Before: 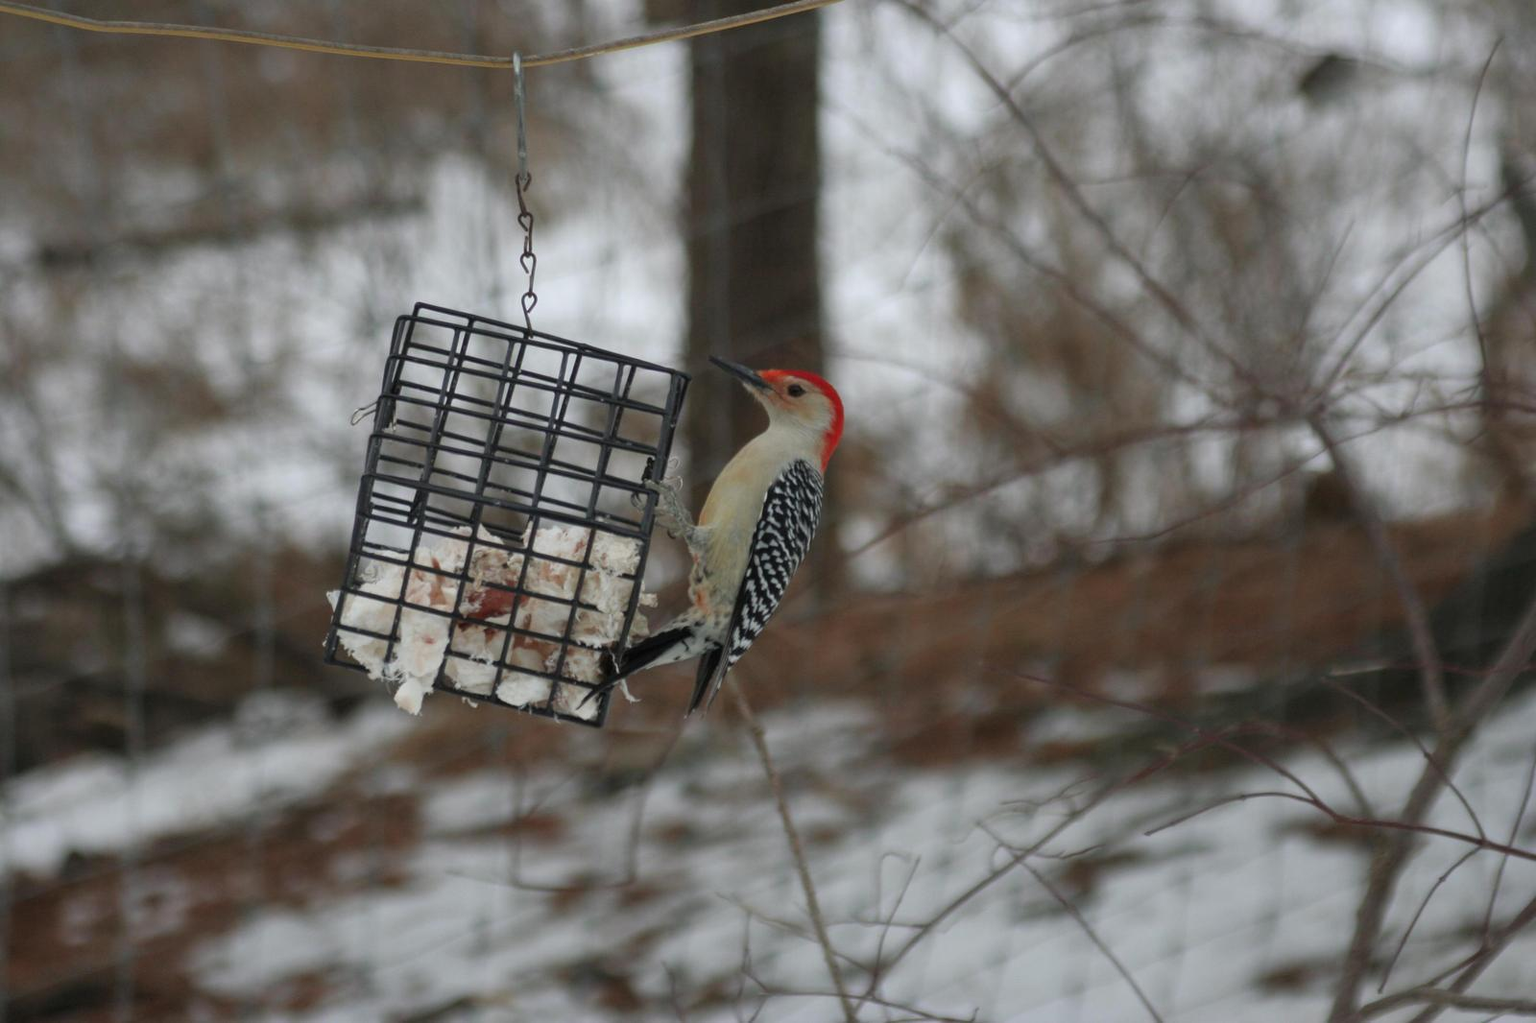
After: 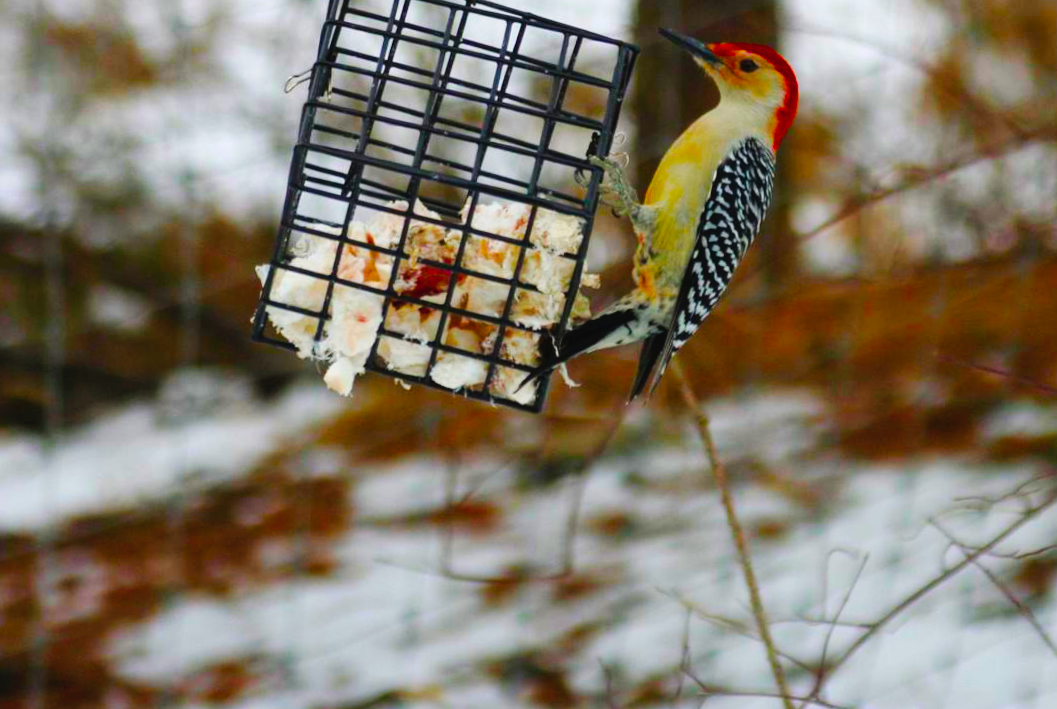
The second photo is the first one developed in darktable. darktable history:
crop and rotate: angle -1.08°, left 3.954%, top 31.616%, right 28.106%
color balance rgb: highlights gain › chroma 0.108%, highlights gain › hue 331.23°, perceptual saturation grading › global saturation 65.026%, perceptual saturation grading › highlights 59.028%, perceptual saturation grading › mid-tones 49.509%, perceptual saturation grading › shadows 49.954%, global vibrance 30.476%, contrast 10.518%
tone curve: curves: ch0 [(0, 0.023) (0.087, 0.065) (0.184, 0.168) (0.45, 0.54) (0.57, 0.683) (0.722, 0.825) (0.877, 0.948) (1, 1)]; ch1 [(0, 0) (0.388, 0.369) (0.45, 0.43) (0.505, 0.509) (0.534, 0.528) (0.657, 0.655) (1, 1)]; ch2 [(0, 0) (0.314, 0.223) (0.427, 0.405) (0.5, 0.5) (0.55, 0.566) (0.625, 0.657) (1, 1)], preserve colors none
